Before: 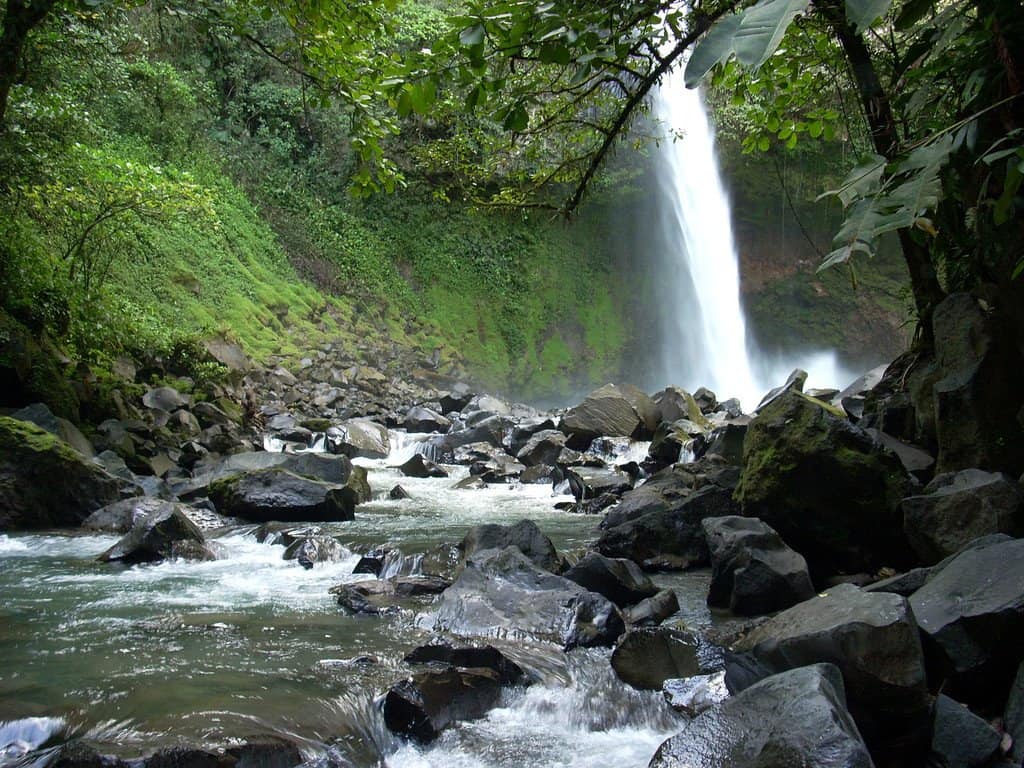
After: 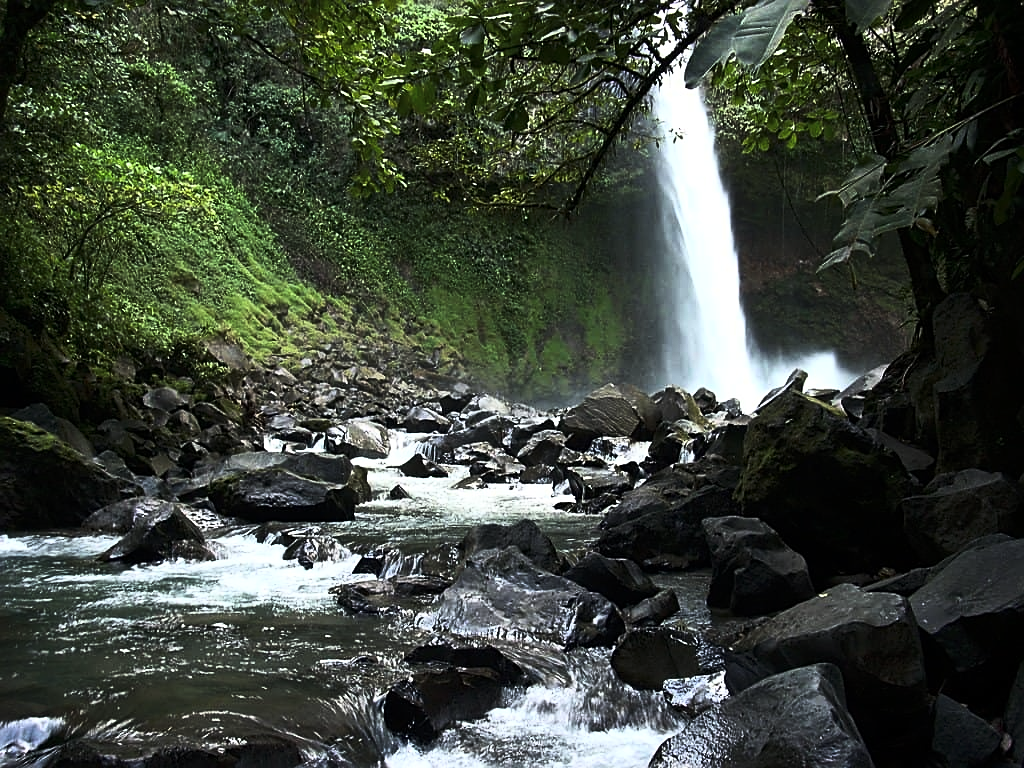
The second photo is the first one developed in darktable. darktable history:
tone curve: curves: ch0 [(0, 0) (0.56, 0.467) (0.846, 0.934) (1, 1)], color space Lab, linked channels, preserve colors none
sharpen: on, module defaults
